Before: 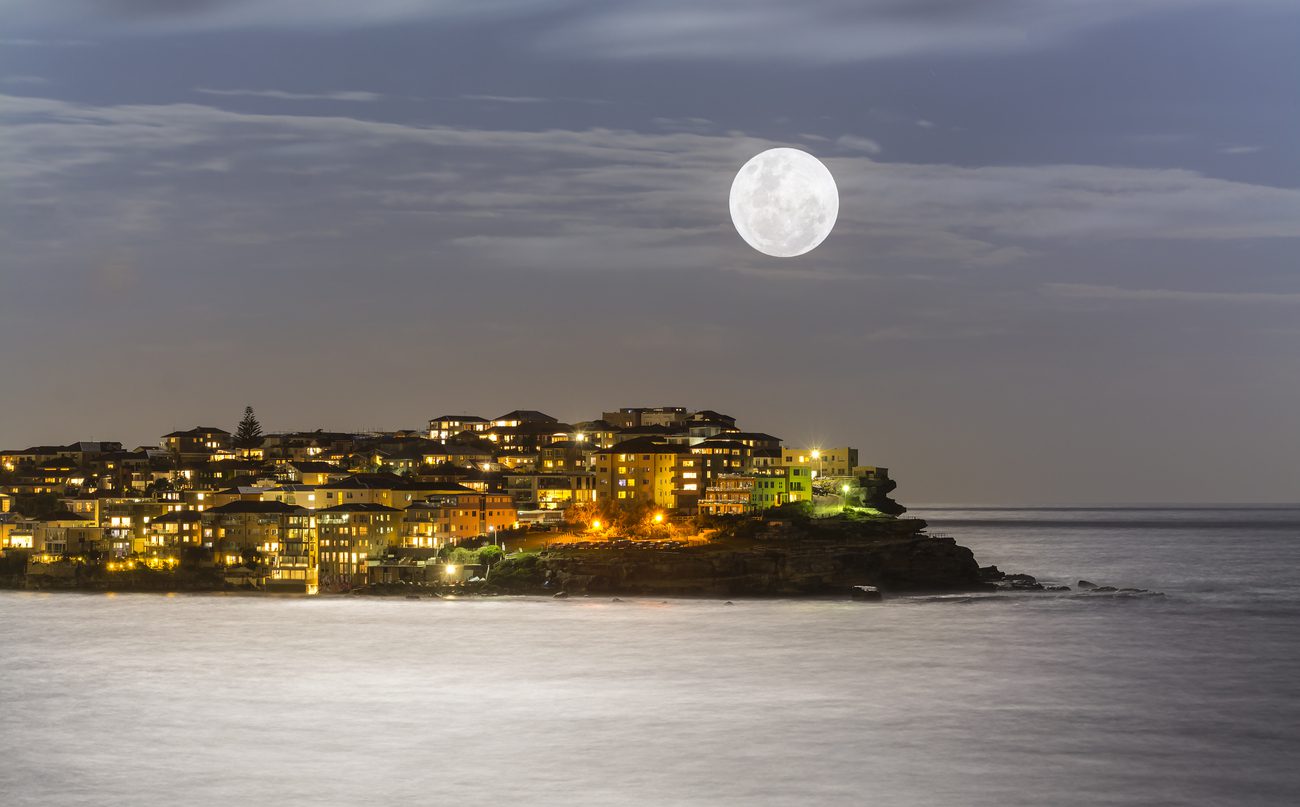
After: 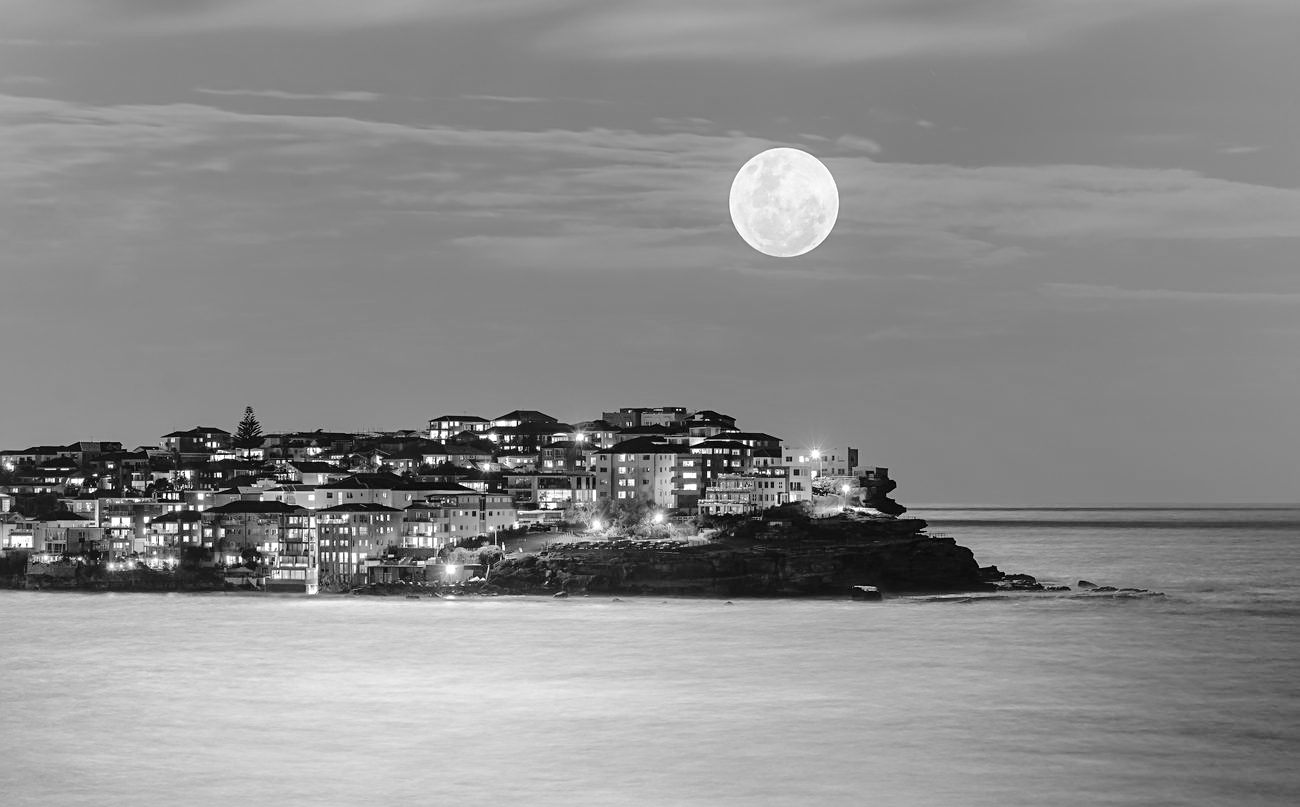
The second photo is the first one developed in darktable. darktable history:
sharpen: radius 2.5, amount 0.329
tone curve: curves: ch0 [(0, 0) (0.003, 0.021) (0.011, 0.021) (0.025, 0.021) (0.044, 0.033) (0.069, 0.053) (0.1, 0.08) (0.136, 0.114) (0.177, 0.171) (0.224, 0.246) (0.277, 0.332) (0.335, 0.424) (0.399, 0.496) (0.468, 0.561) (0.543, 0.627) (0.623, 0.685) (0.709, 0.741) (0.801, 0.813) (0.898, 0.902) (1, 1)], color space Lab, independent channels, preserve colors none
color zones: curves: ch1 [(0, -0.394) (0.143, -0.394) (0.286, -0.394) (0.429, -0.392) (0.571, -0.391) (0.714, -0.391) (0.857, -0.391) (1, -0.394)]
